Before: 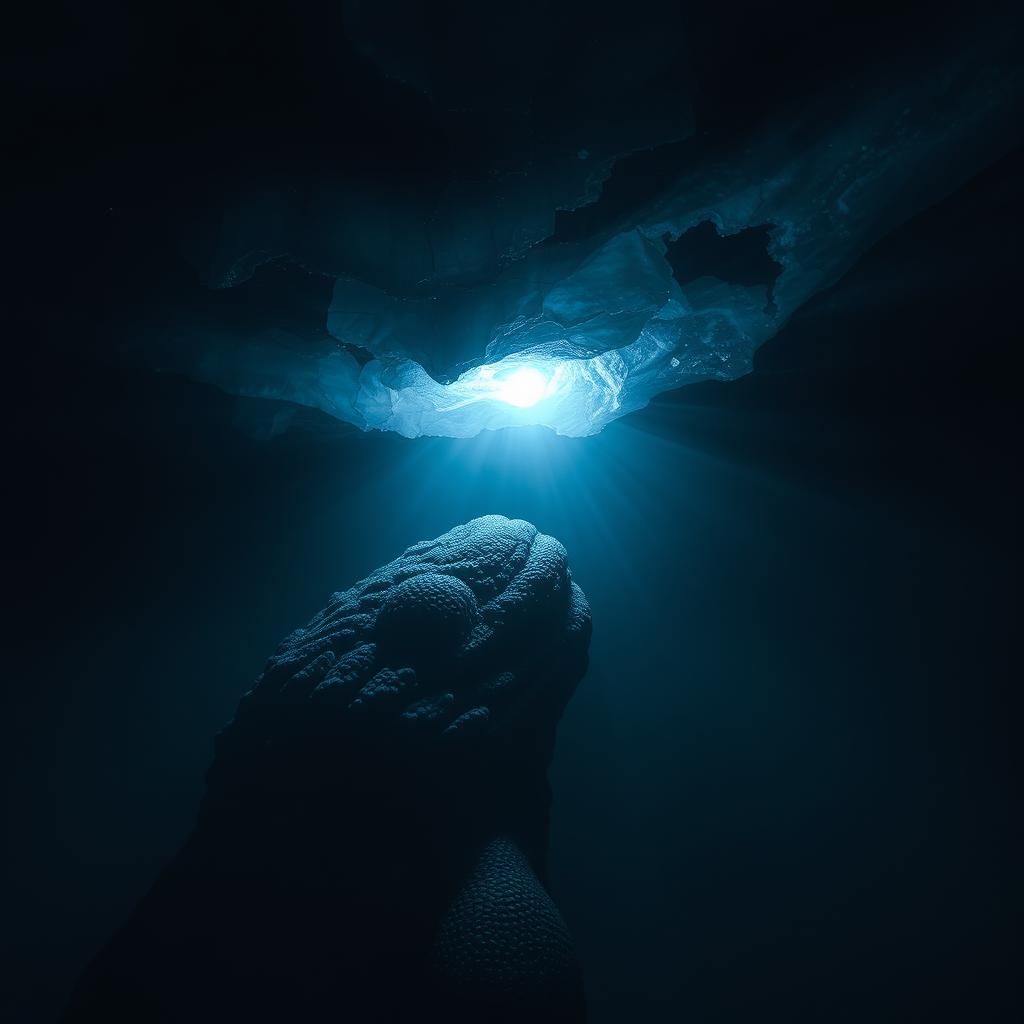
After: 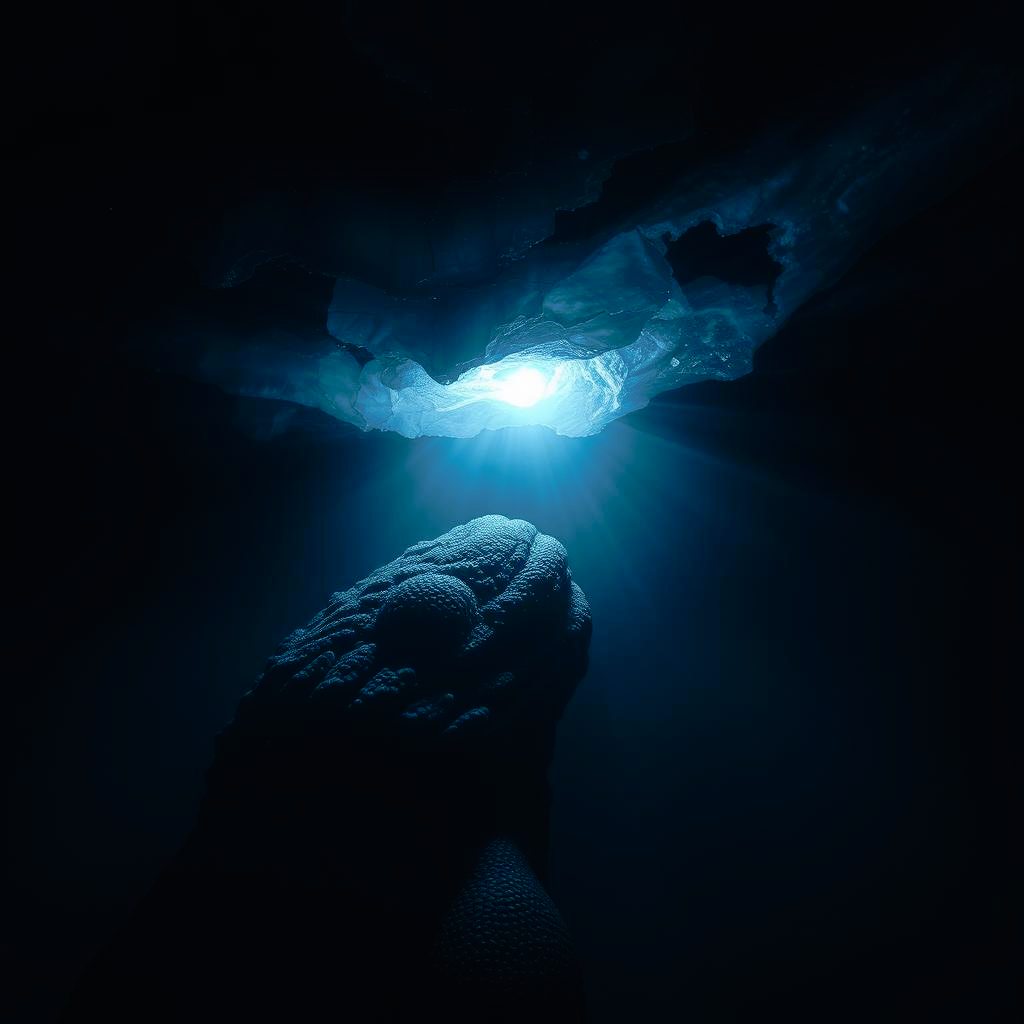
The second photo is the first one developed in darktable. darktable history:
tone curve: curves: ch0 [(0, 0) (0.126, 0.061) (0.362, 0.382) (0.498, 0.498) (0.706, 0.712) (1, 1)]; ch1 [(0, 0) (0.5, 0.505) (0.55, 0.578) (1, 1)]; ch2 [(0, 0) (0.44, 0.424) (0.489, 0.483) (0.537, 0.538) (1, 1)], preserve colors none
